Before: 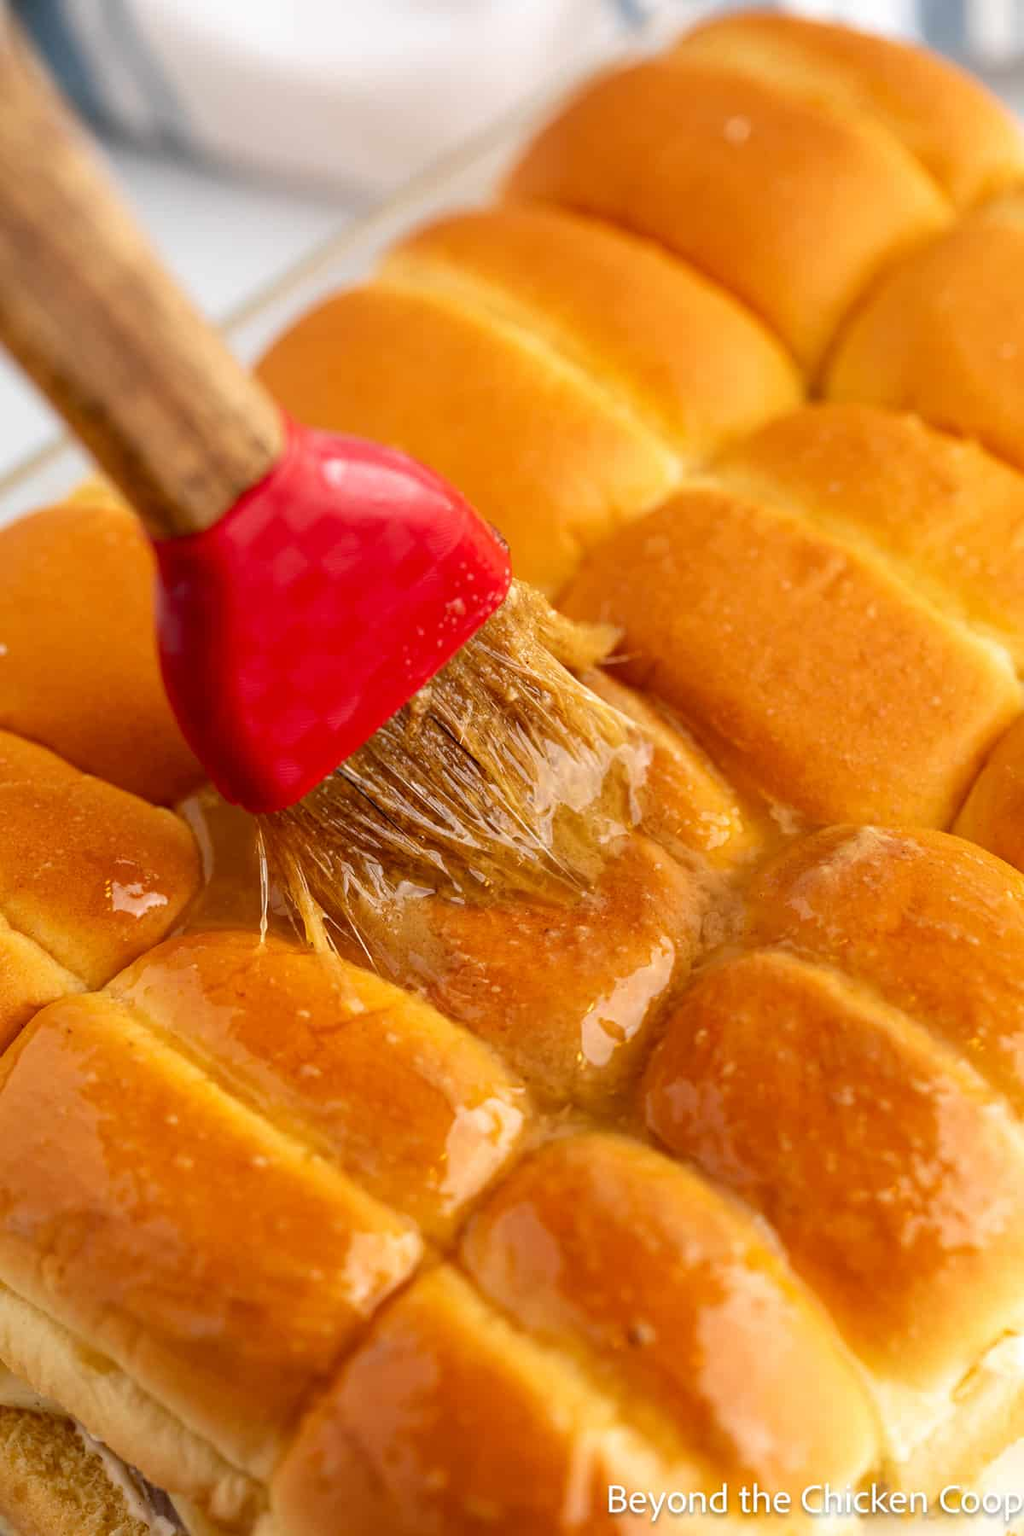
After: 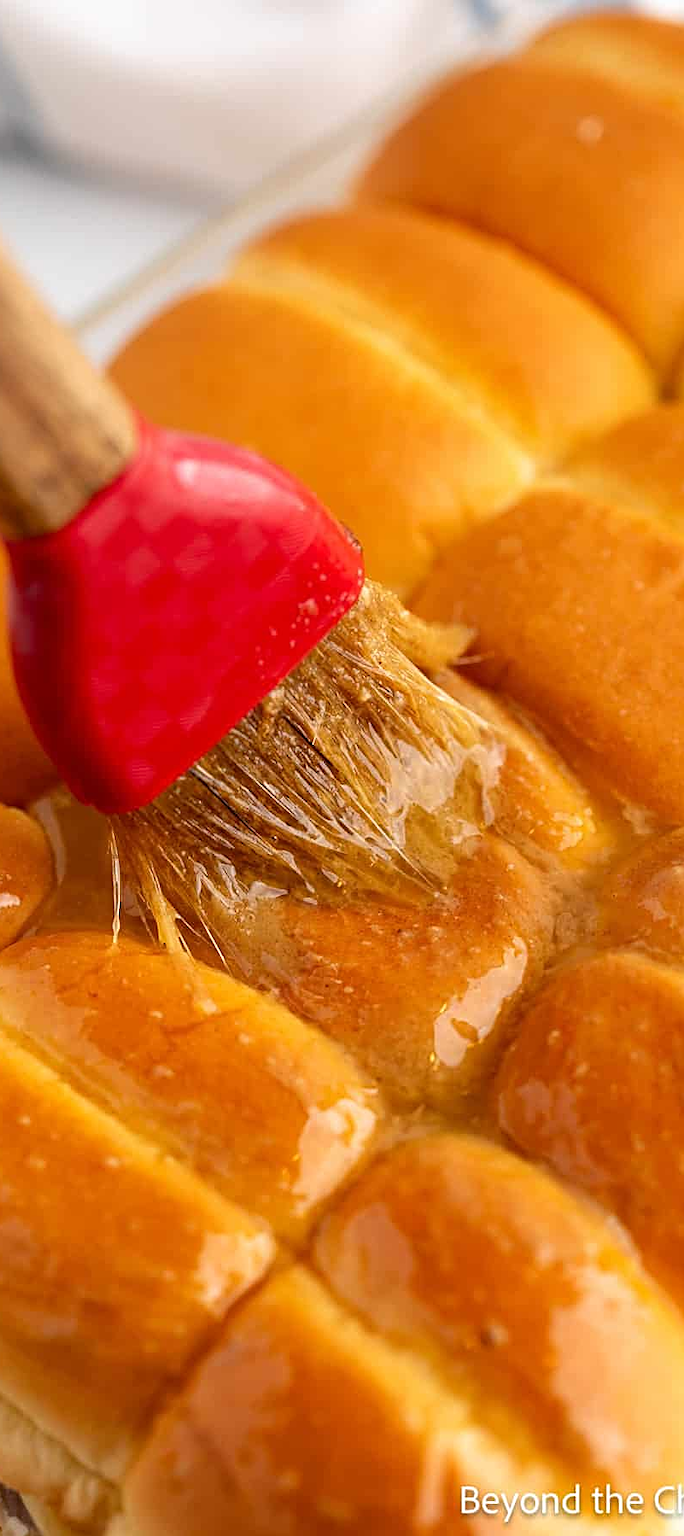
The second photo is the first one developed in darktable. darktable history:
sharpen: on, module defaults
crop and rotate: left 14.457%, right 18.674%
